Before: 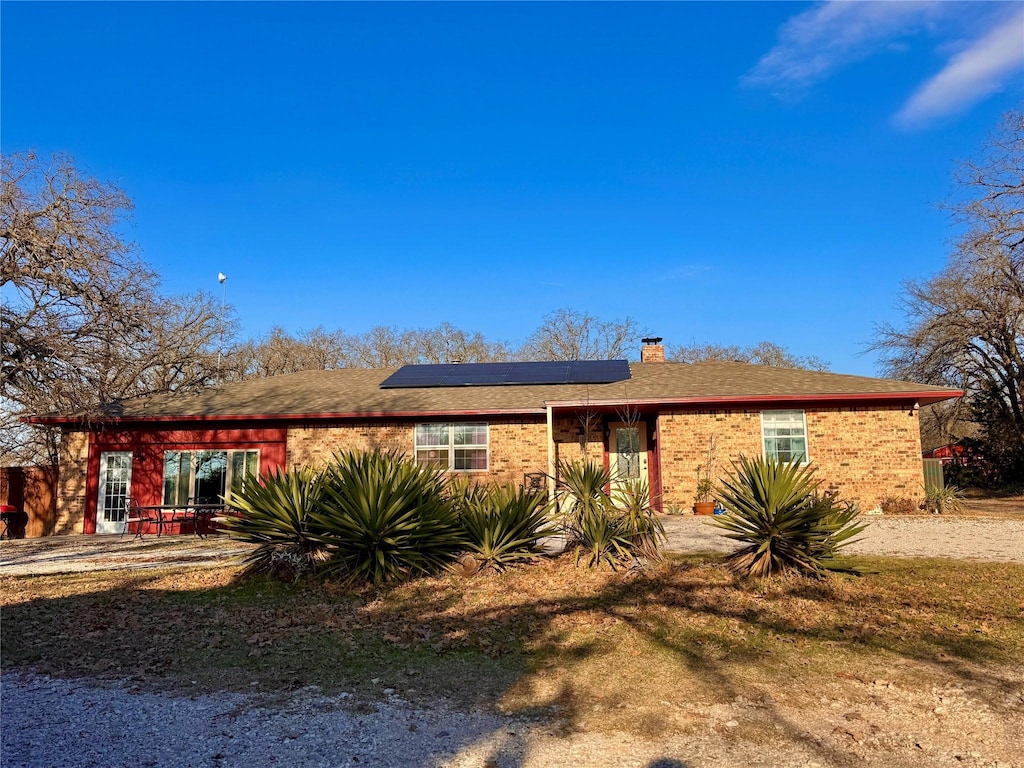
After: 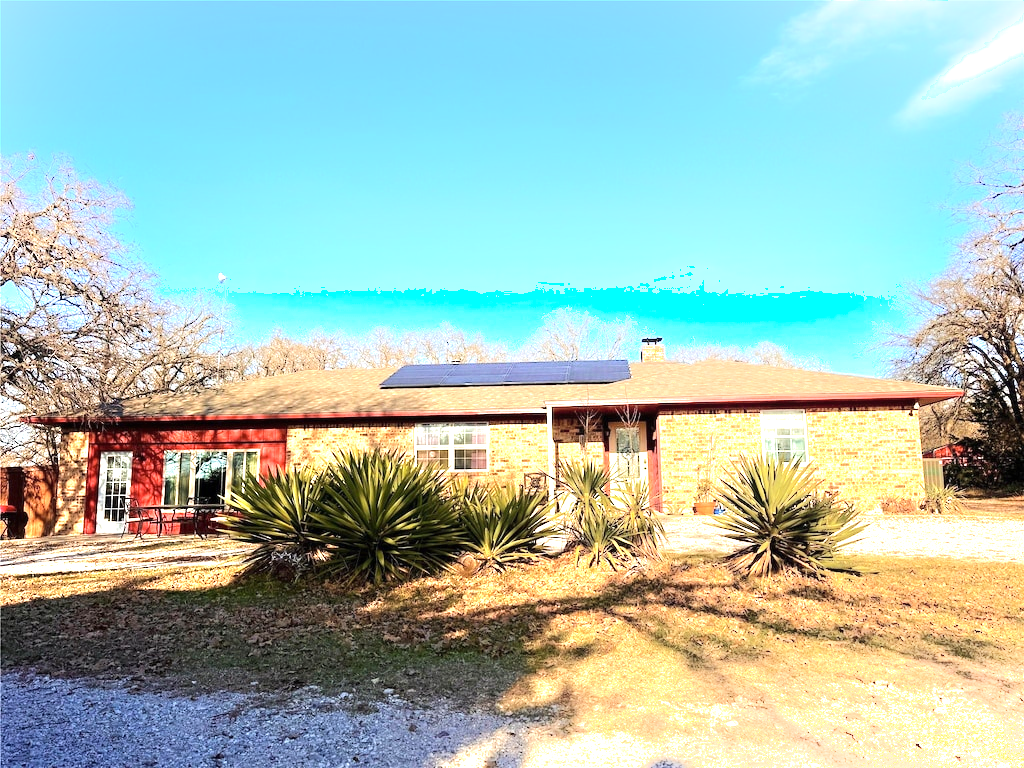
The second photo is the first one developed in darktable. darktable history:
exposure: black level correction 0, exposure 1.1 EV, compensate highlight preservation false
shadows and highlights: shadows -40.15, highlights 62.88, soften with gaussian
tone equalizer: -8 EV -0.417 EV, -7 EV -0.389 EV, -6 EV -0.333 EV, -5 EV -0.222 EV, -3 EV 0.222 EV, -2 EV 0.333 EV, -1 EV 0.389 EV, +0 EV 0.417 EV, edges refinement/feathering 500, mask exposure compensation -1.57 EV, preserve details no
